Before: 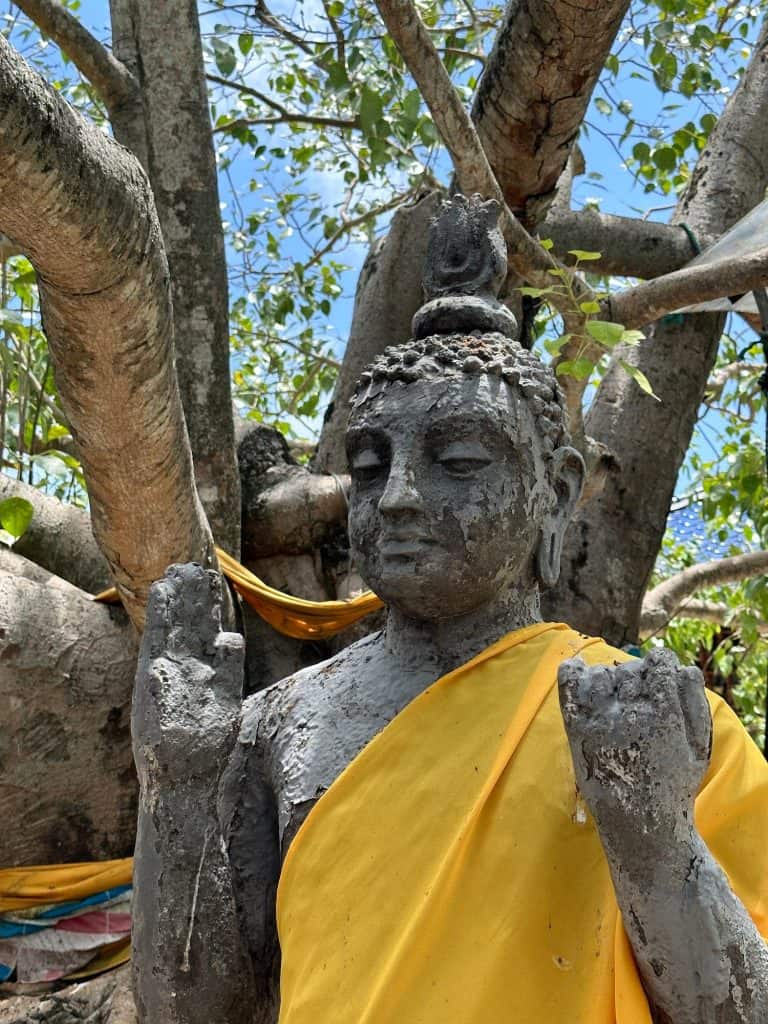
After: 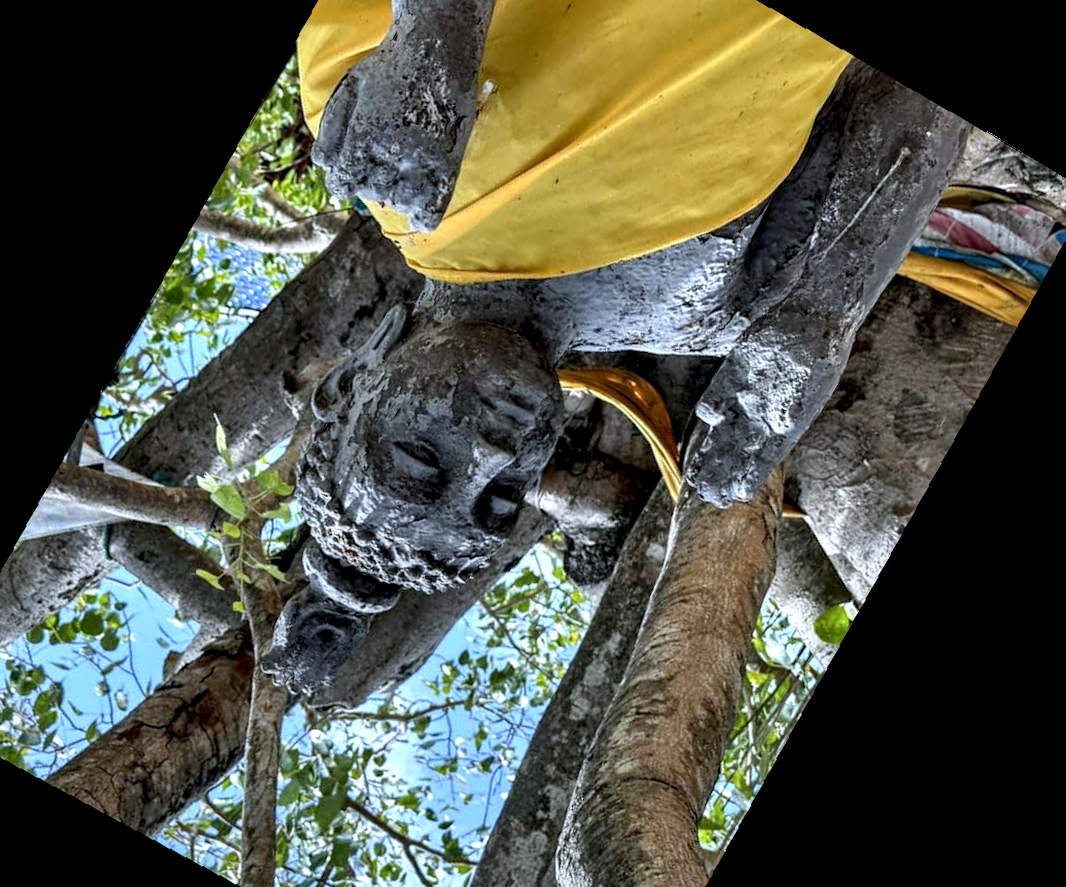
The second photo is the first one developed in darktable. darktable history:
crop and rotate: angle 148.68°, left 9.111%, top 15.603%, right 4.588%, bottom 17.041%
rotate and perspective: rotation -2.22°, lens shift (horizontal) -0.022, automatic cropping off
white balance: red 0.926, green 1.003, blue 1.133
local contrast: highlights 60%, shadows 60%, detail 160%
